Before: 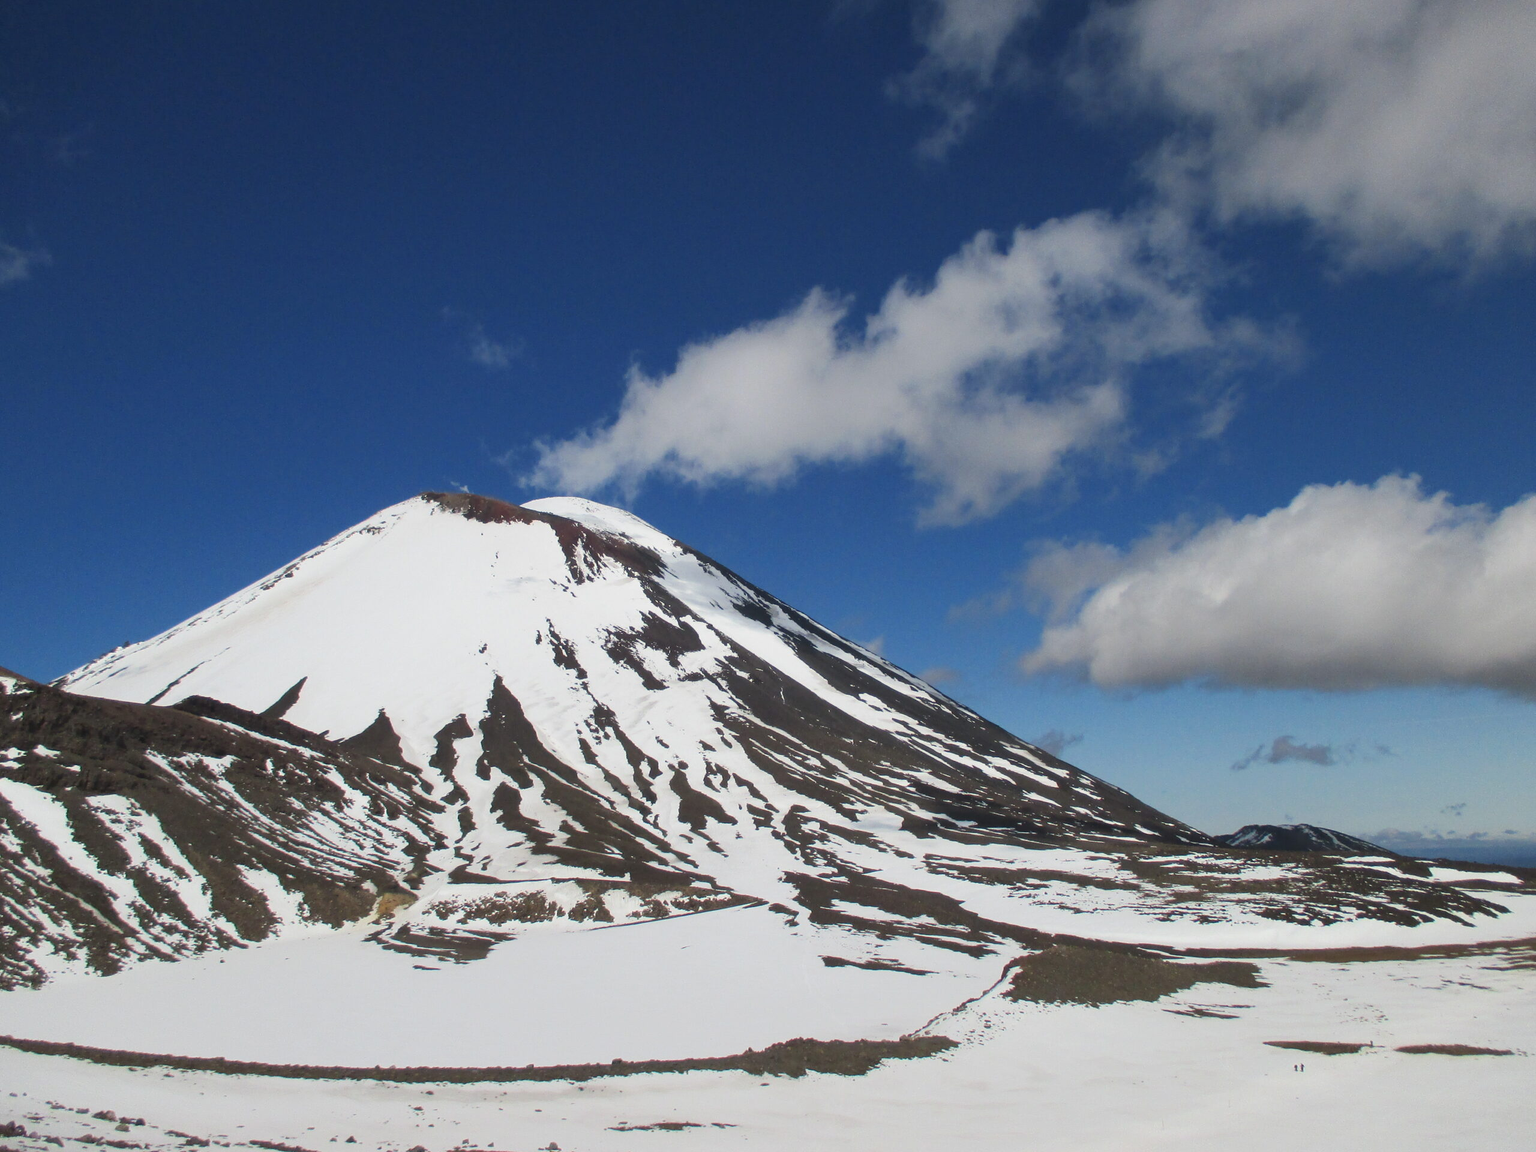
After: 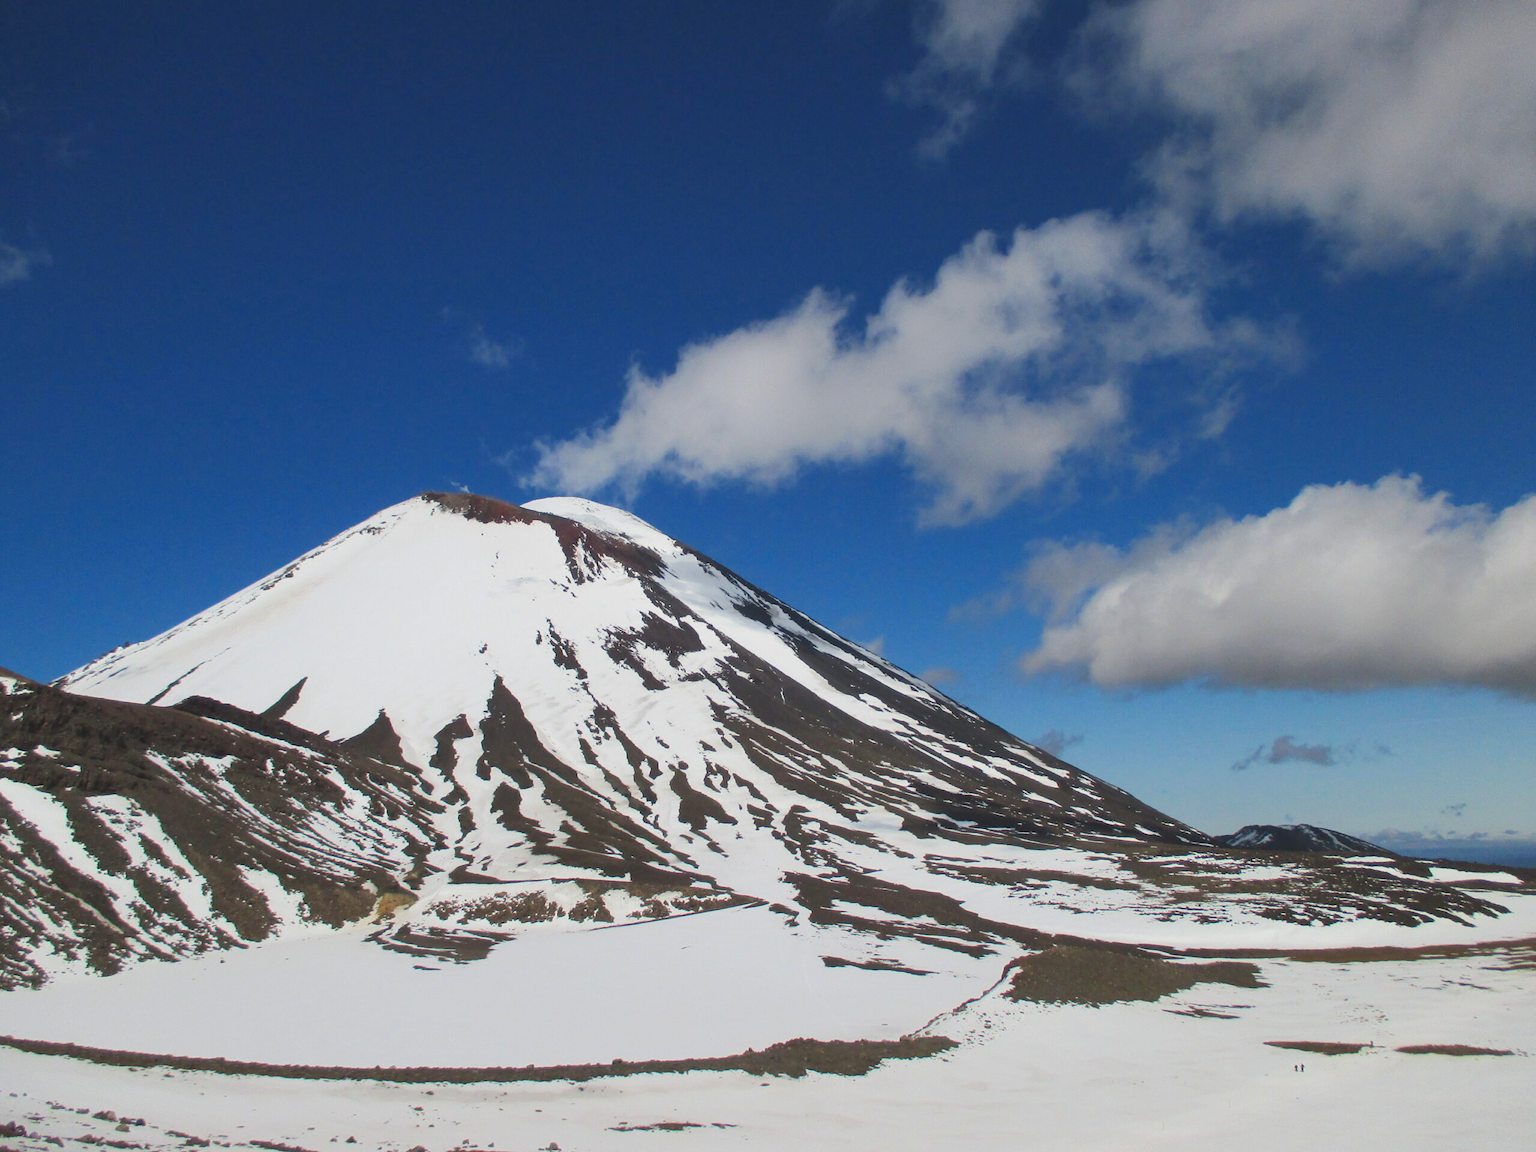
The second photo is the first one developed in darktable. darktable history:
color balance rgb: global offset › luminance 0.476%, shadows fall-off 102.411%, linear chroma grading › global chroma 8.838%, perceptual saturation grading › global saturation 0.231%, perceptual brilliance grading › global brilliance 1.715%, perceptual brilliance grading › highlights -3.743%, mask middle-gray fulcrum 22.179%, global vibrance 20%
